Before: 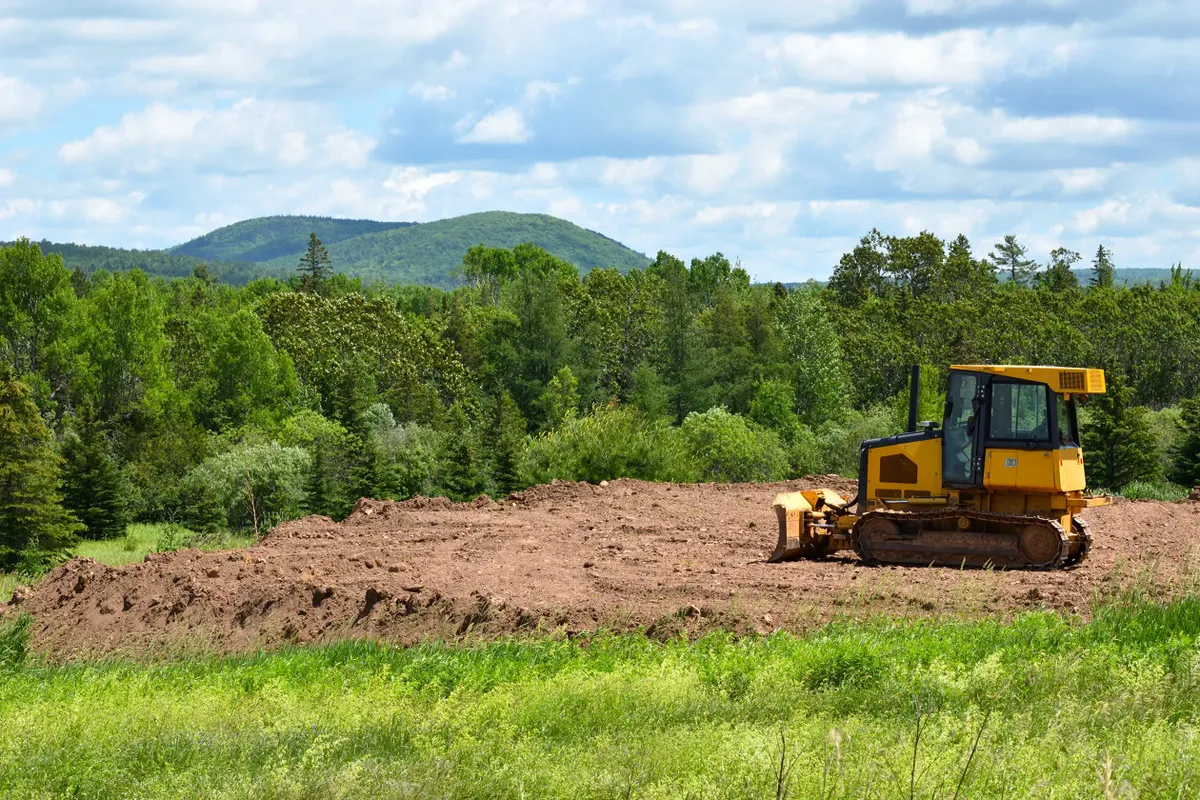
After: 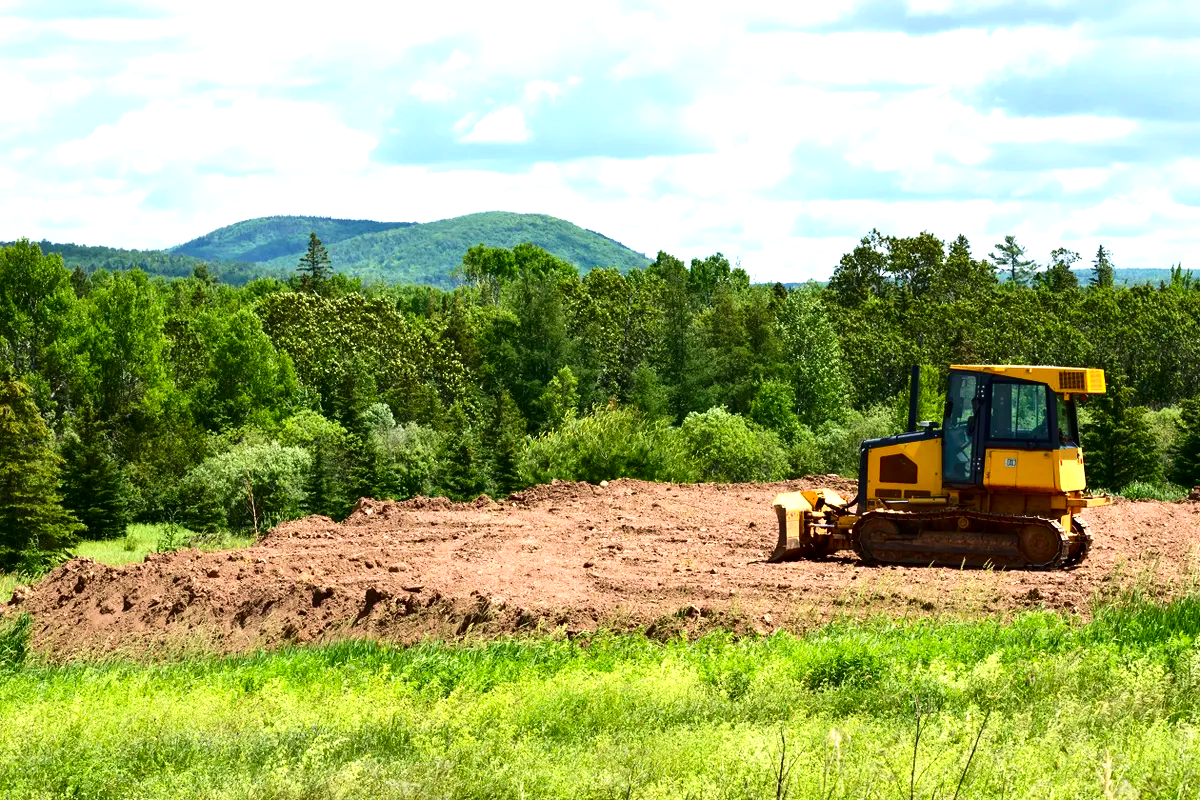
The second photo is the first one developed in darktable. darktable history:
velvia: on, module defaults
exposure: exposure 0.6 EV, compensate highlight preservation false
contrast brightness saturation: contrast 0.2, brightness -0.11, saturation 0.1
